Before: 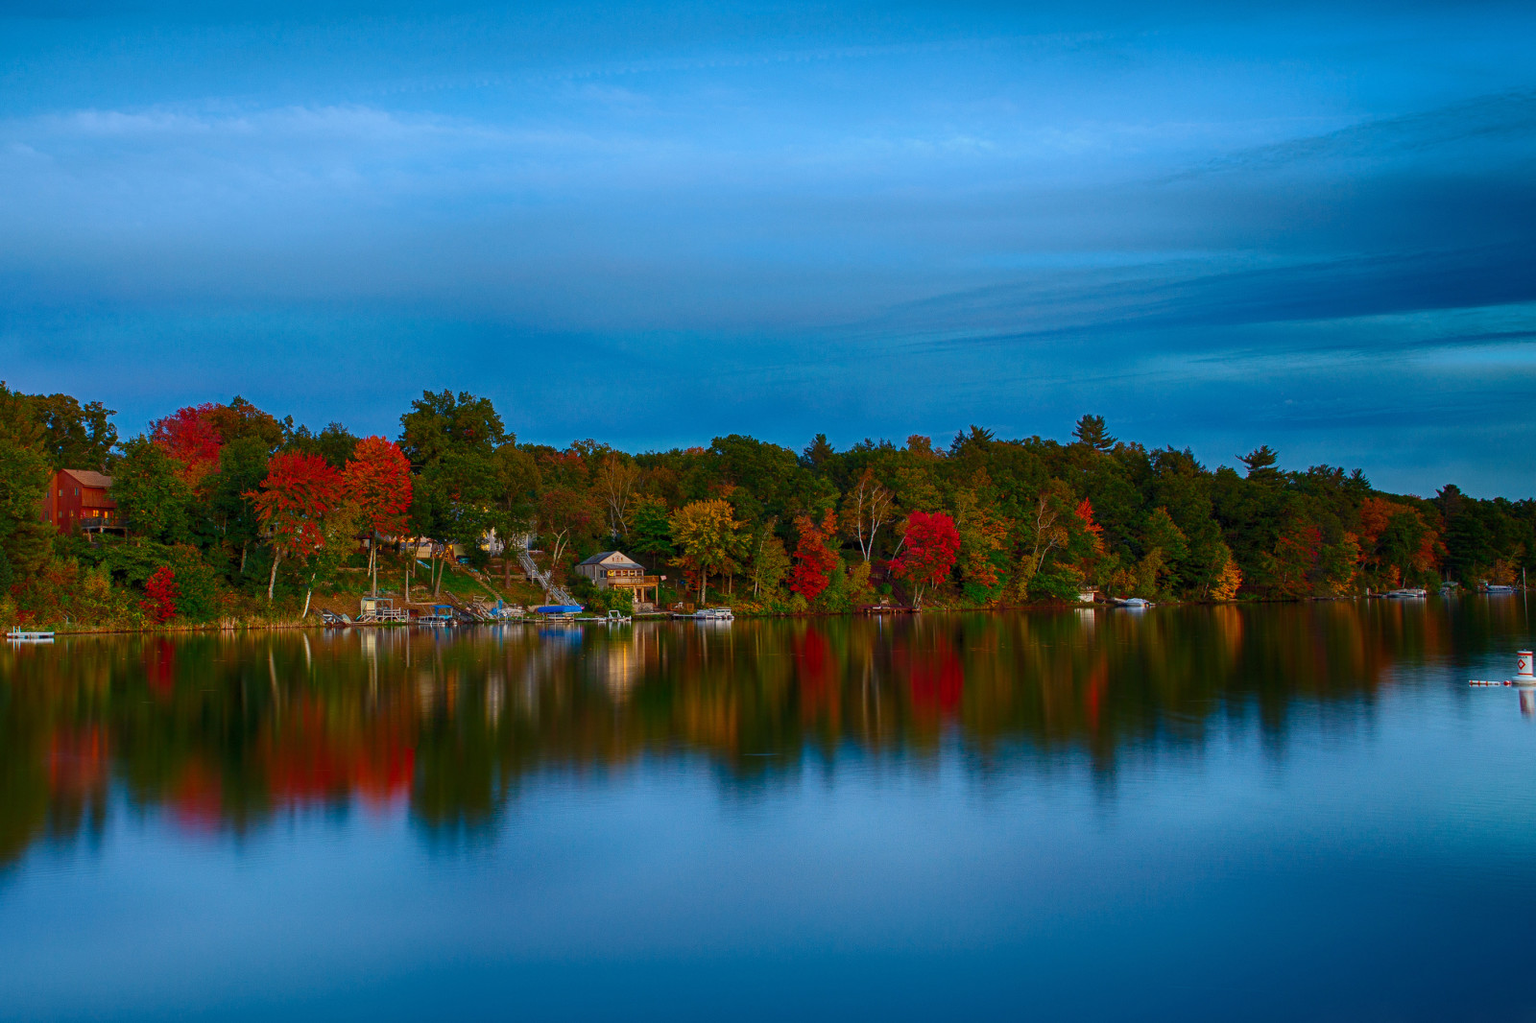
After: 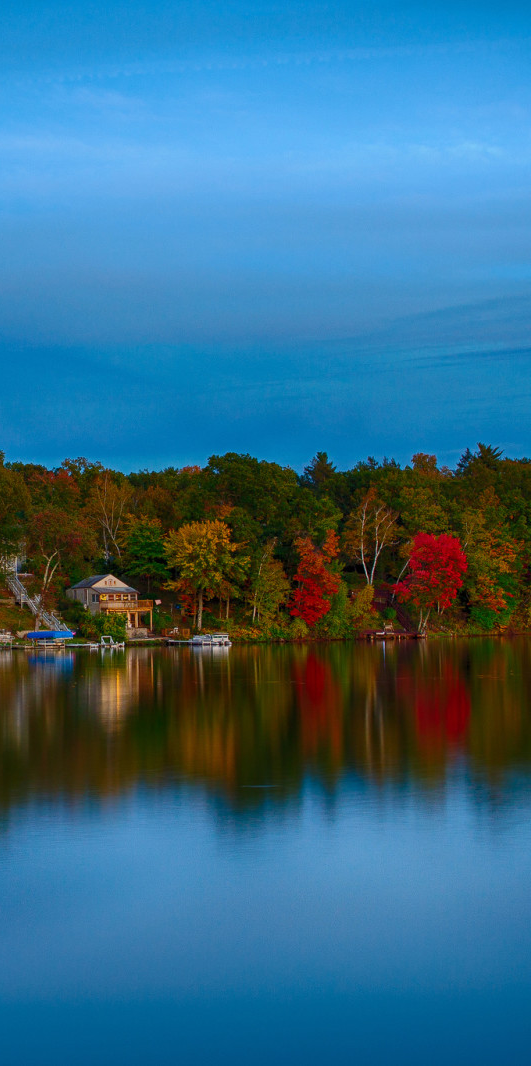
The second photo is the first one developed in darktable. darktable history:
crop: left 33.331%, right 33.427%
